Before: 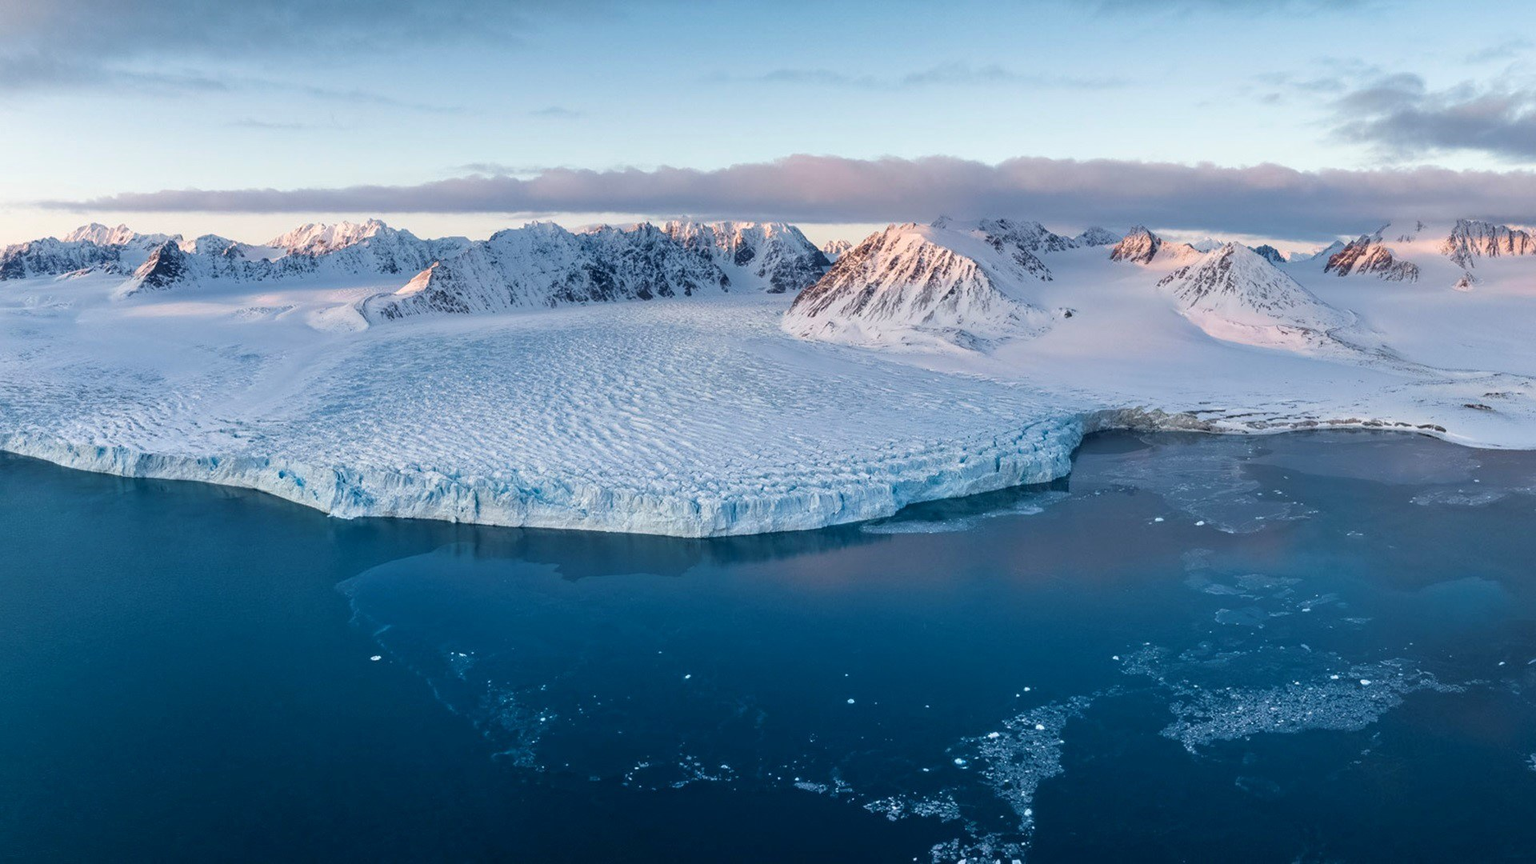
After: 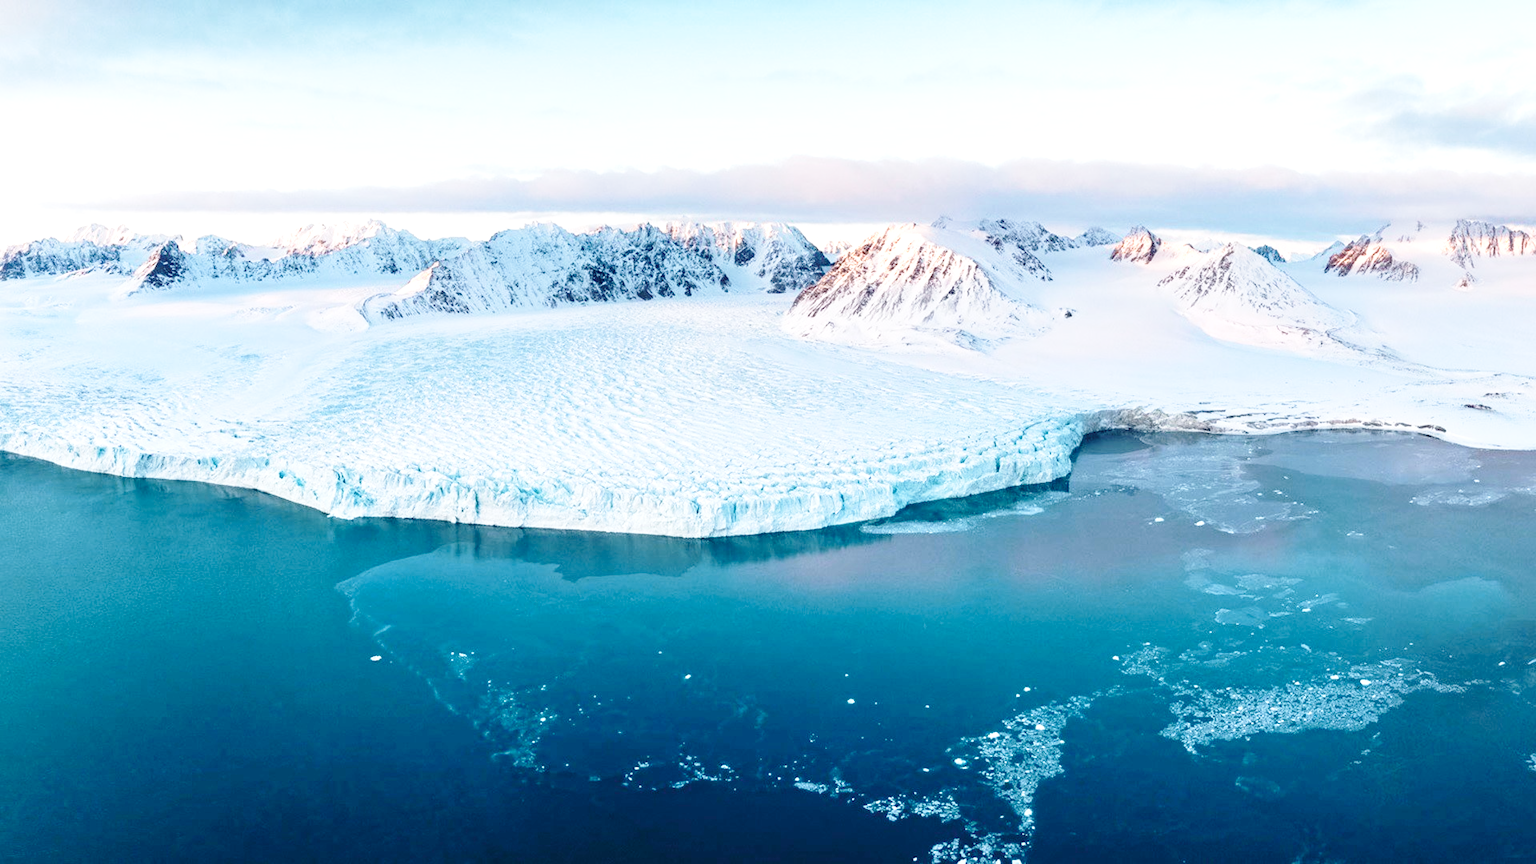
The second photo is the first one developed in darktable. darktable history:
color zones: curves: ch0 [(0.018, 0.548) (0.224, 0.64) (0.425, 0.447) (0.675, 0.575) (0.732, 0.579)]; ch1 [(0.066, 0.487) (0.25, 0.5) (0.404, 0.43) (0.75, 0.421) (0.956, 0.421)]; ch2 [(0.044, 0.561) (0.215, 0.465) (0.399, 0.544) (0.465, 0.548) (0.614, 0.447) (0.724, 0.43) (0.882, 0.623) (0.956, 0.632)]
exposure: black level correction 0.001, exposure 0.5 EV, compensate exposure bias true, compensate highlight preservation false
base curve: curves: ch0 [(0, 0) (0.028, 0.03) (0.121, 0.232) (0.46, 0.748) (0.859, 0.968) (1, 1)], preserve colors none
